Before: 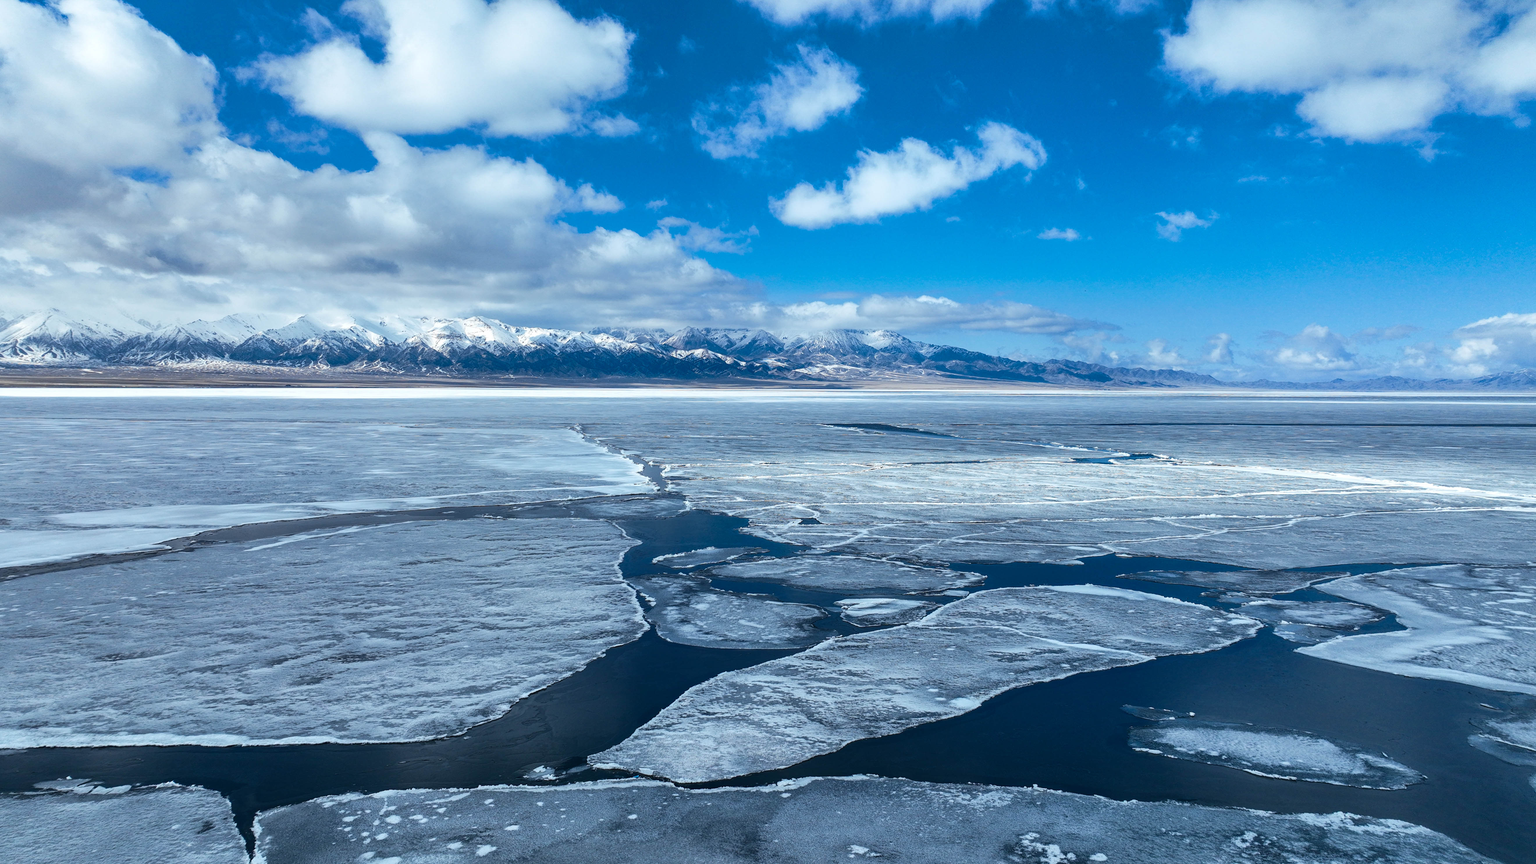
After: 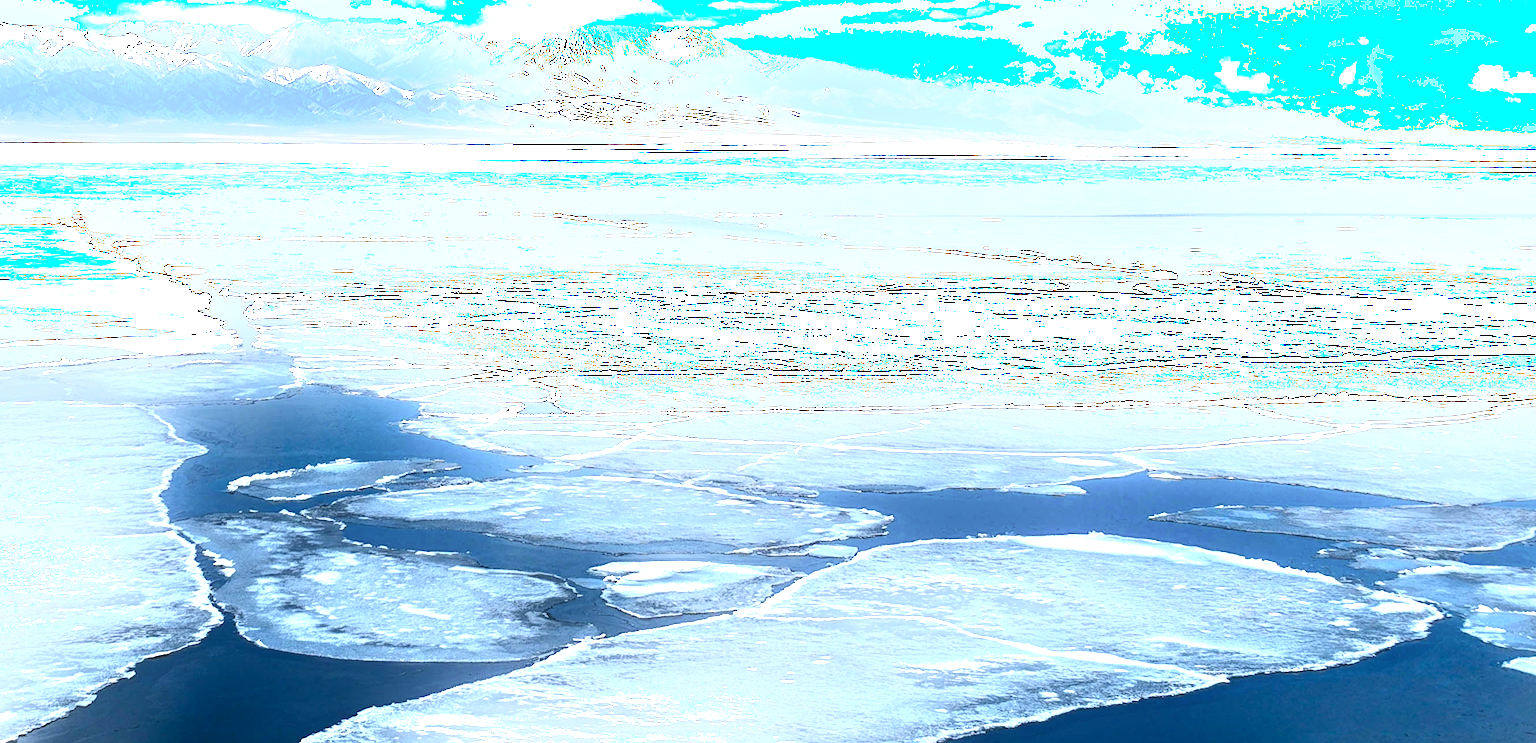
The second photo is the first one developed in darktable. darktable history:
shadows and highlights: shadows -90, highlights 90, soften with gaussian
crop: left 35.03%, top 36.625%, right 14.663%, bottom 20.057%
exposure: black level correction 0, exposure 1.379 EV, compensate exposure bias true, compensate highlight preservation false
